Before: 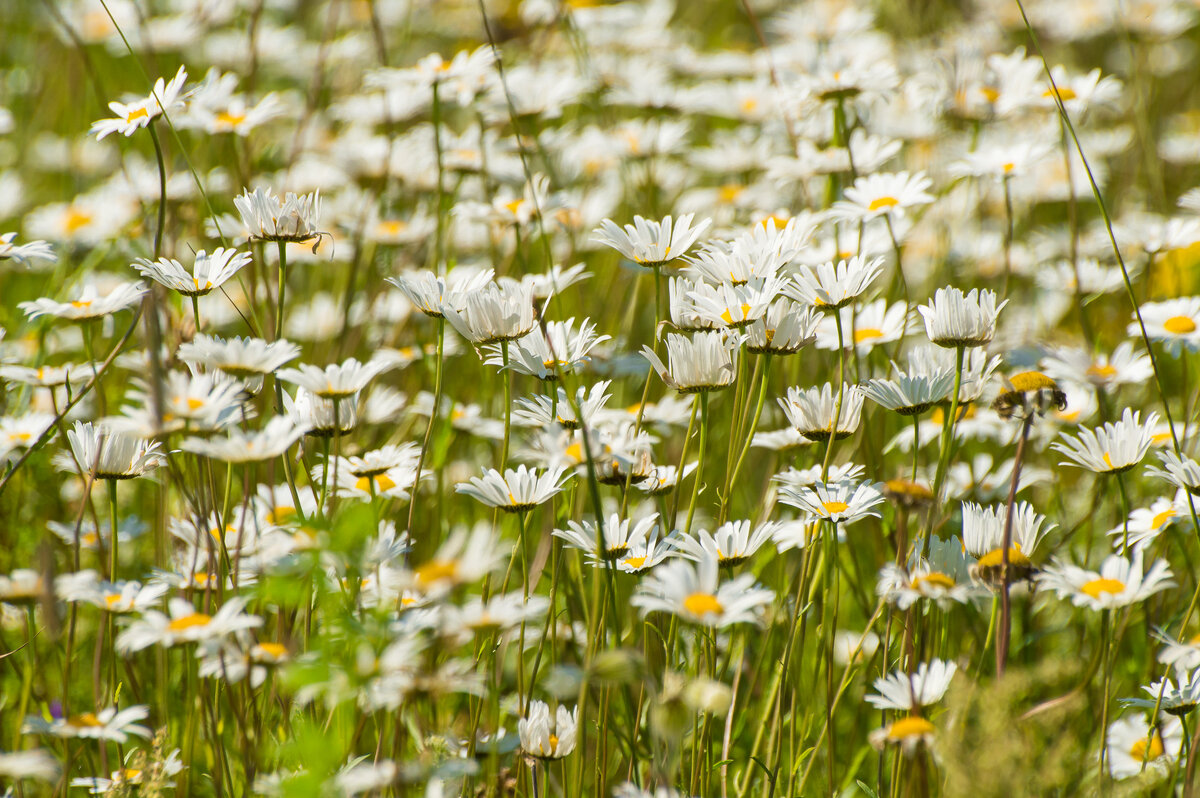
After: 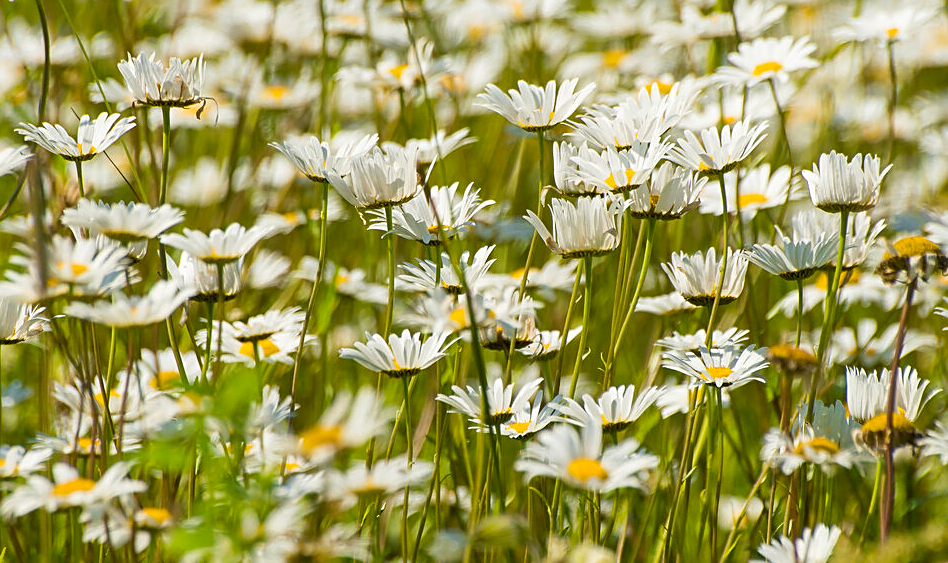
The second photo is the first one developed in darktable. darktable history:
color balance rgb: linear chroma grading › global chroma 0.866%, perceptual saturation grading › global saturation 9.757%
crop: left 9.705%, top 16.997%, right 11.271%, bottom 12.396%
sharpen: on, module defaults
